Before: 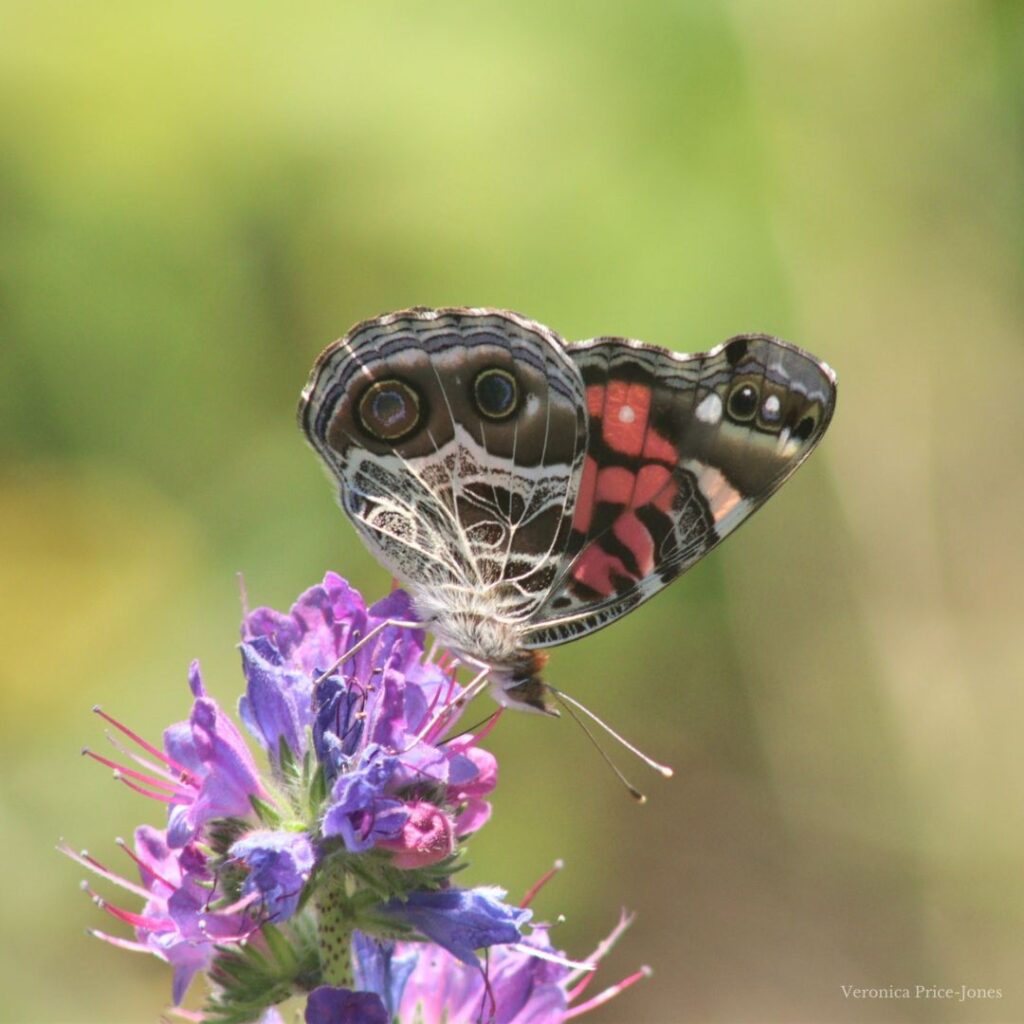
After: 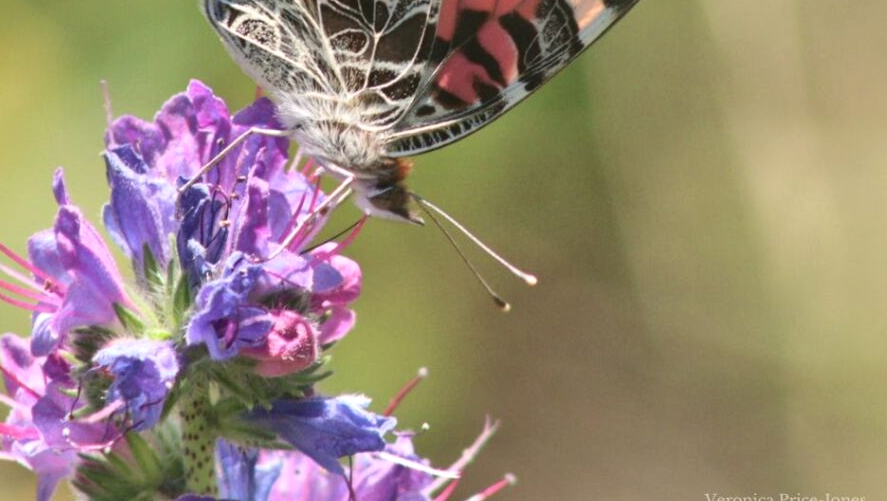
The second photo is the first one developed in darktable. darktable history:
crop and rotate: left 13.309%, top 48.128%, bottom 2.91%
local contrast: mode bilateral grid, contrast 20, coarseness 50, detail 132%, midtone range 0.2
